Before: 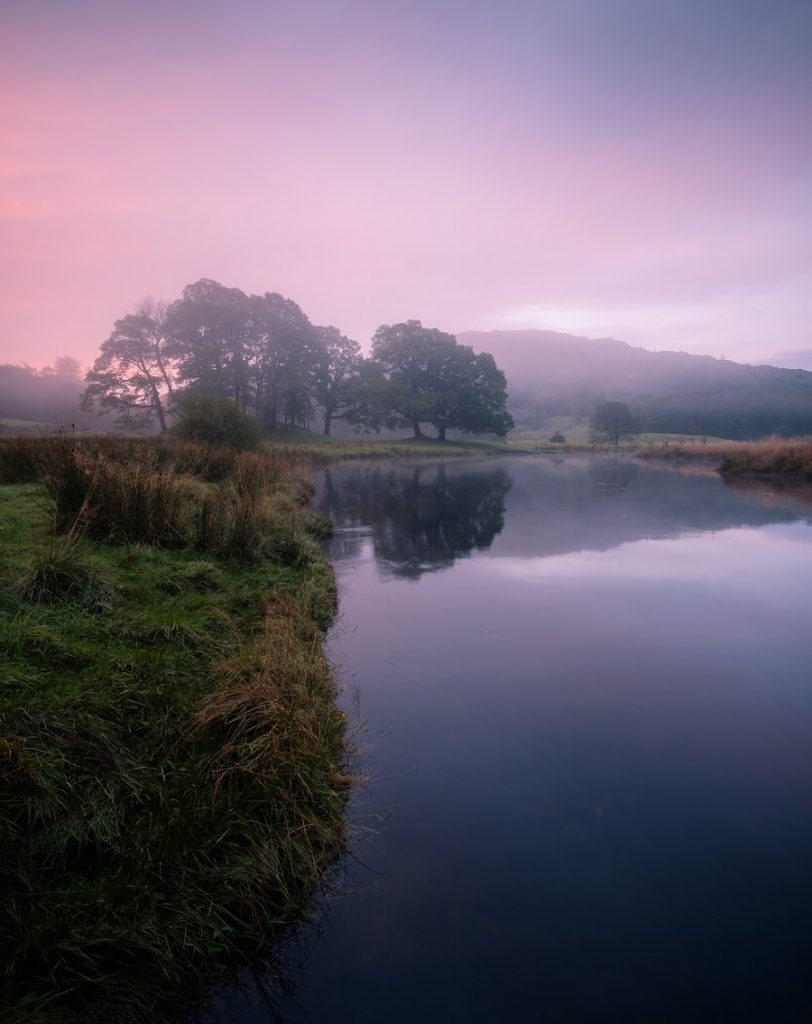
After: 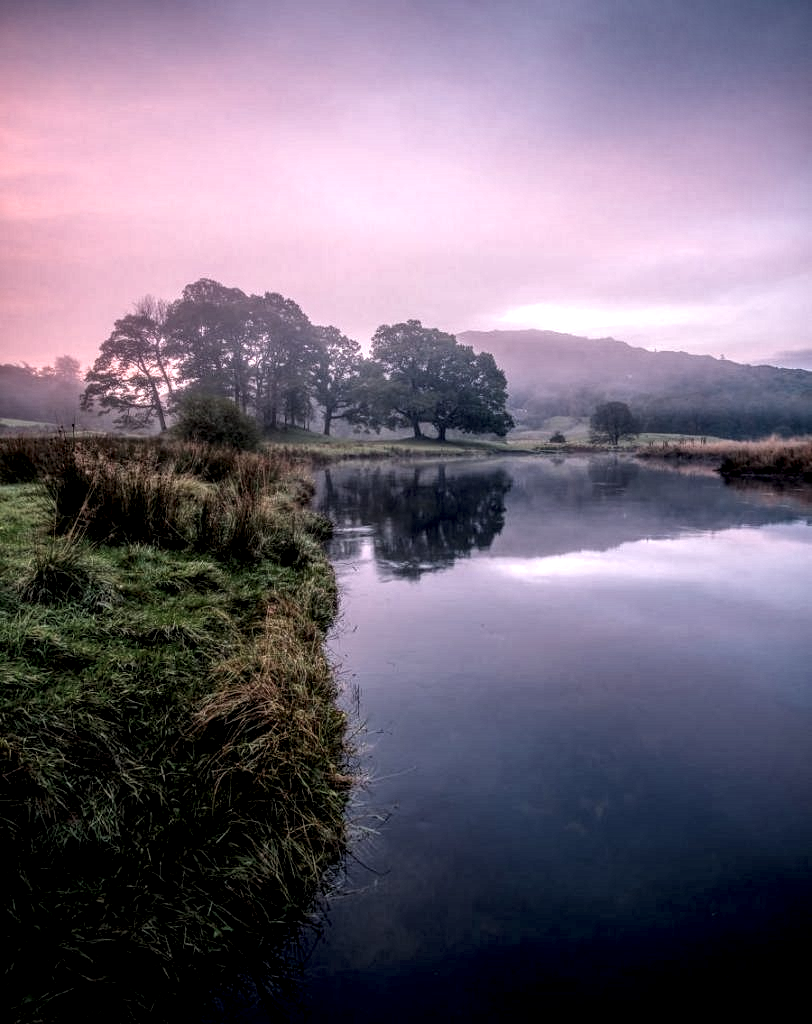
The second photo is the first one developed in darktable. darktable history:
shadows and highlights: shadows 12, white point adjustment 1.2, highlights -0.36, soften with gaussian
local contrast: highlights 0%, shadows 0%, detail 300%, midtone range 0.3
